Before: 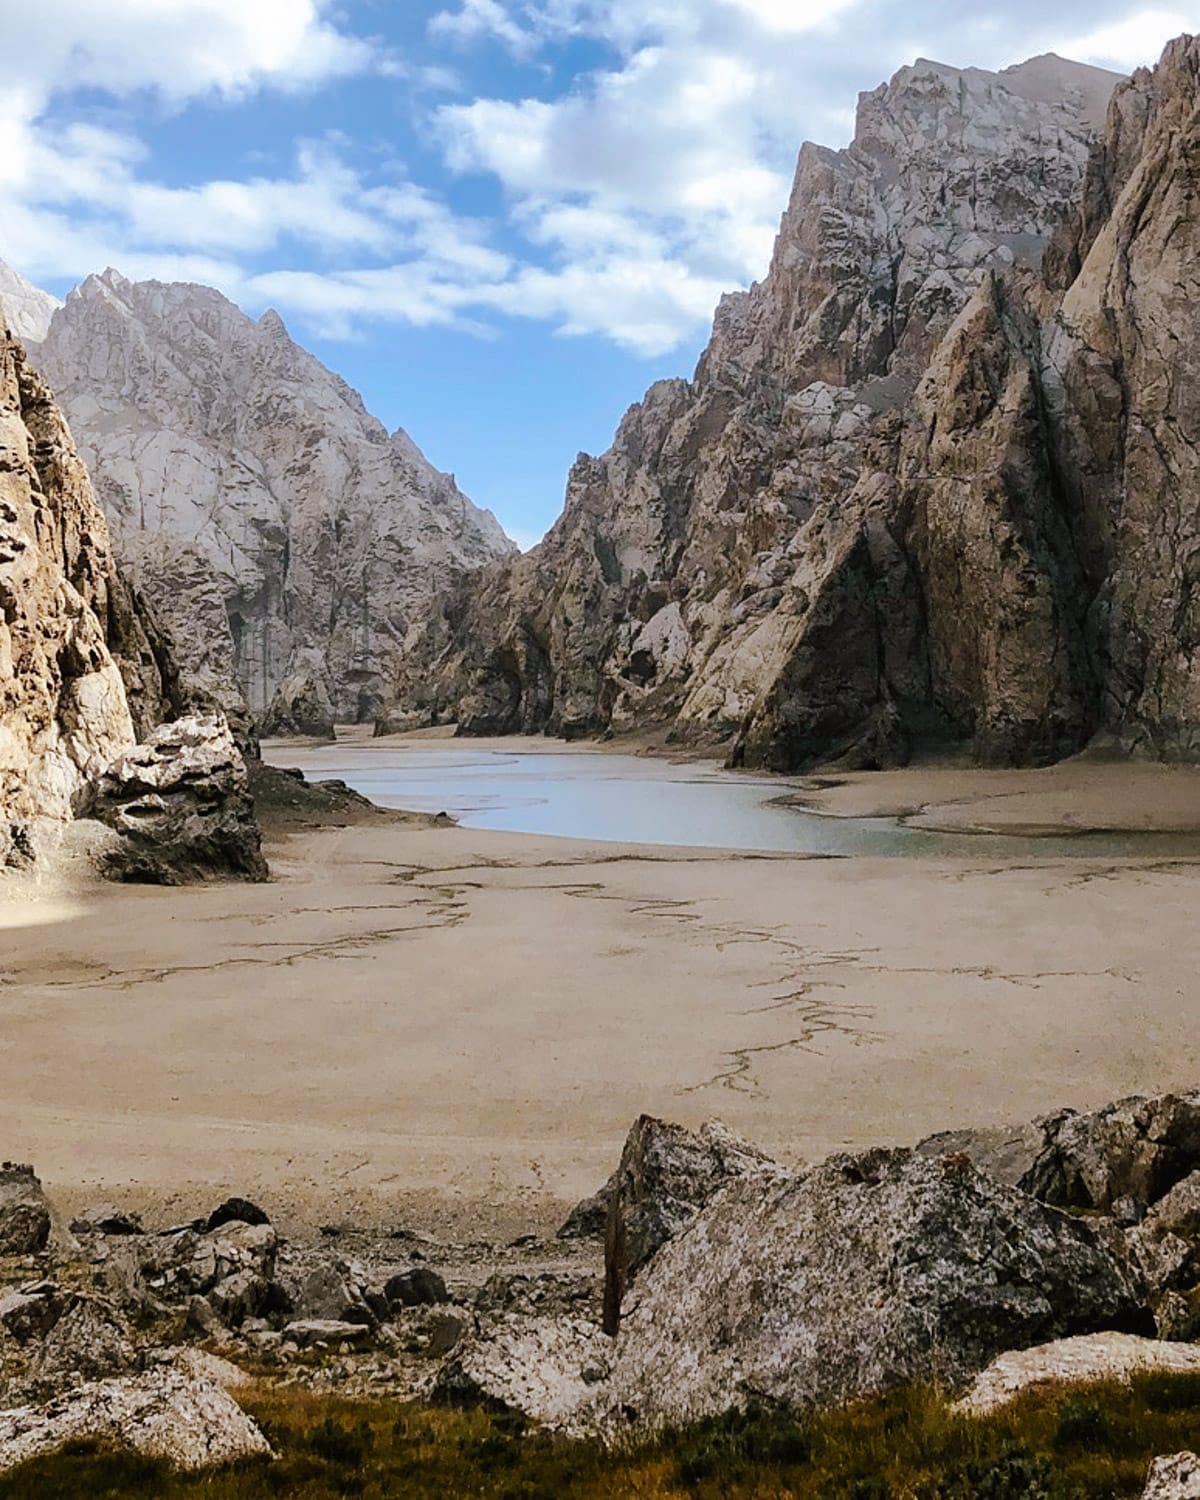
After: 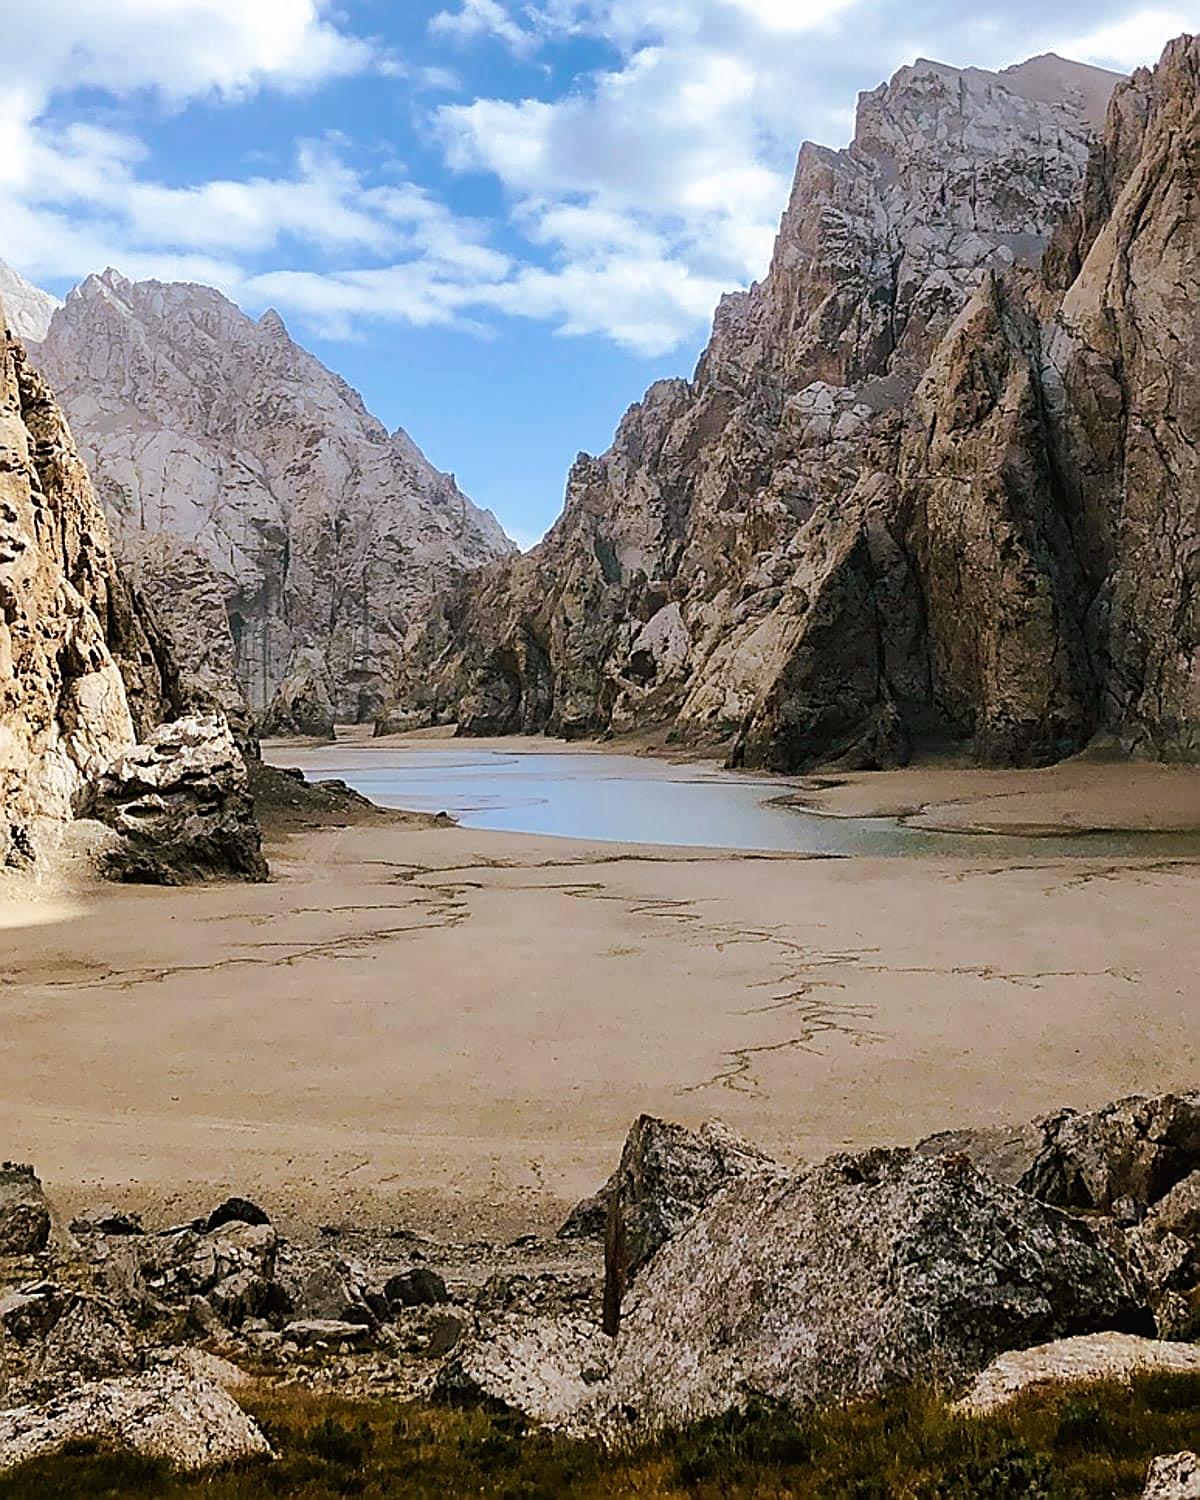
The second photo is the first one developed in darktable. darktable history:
sharpen: amount 0.744
velvia: strength 26.43%
